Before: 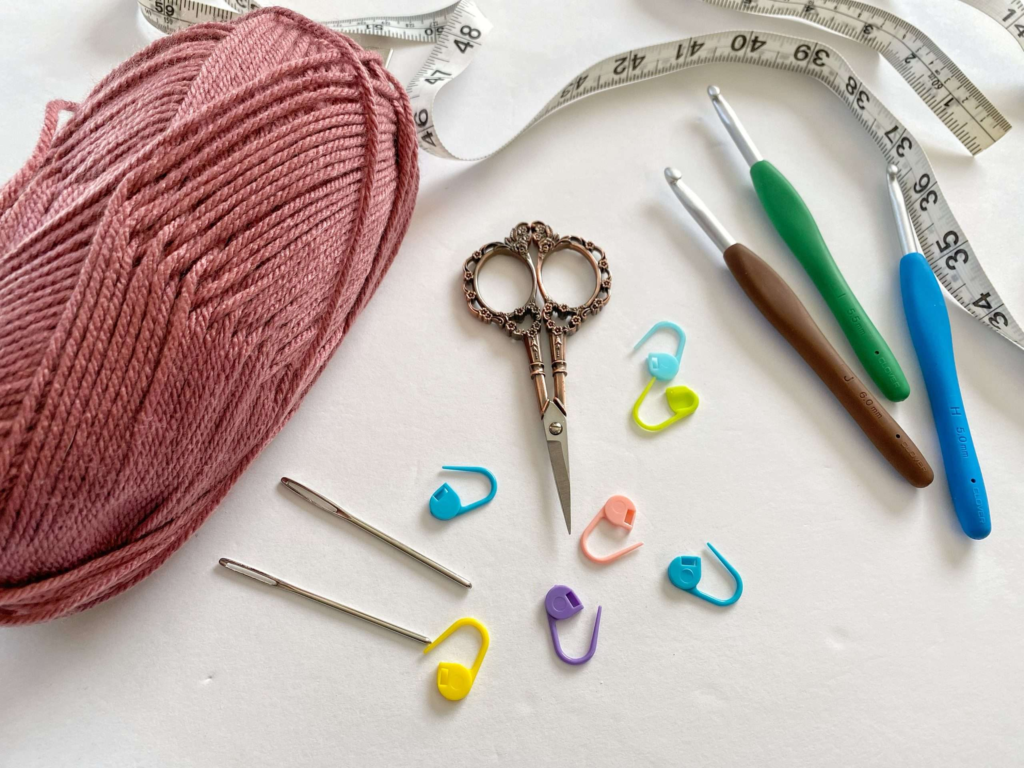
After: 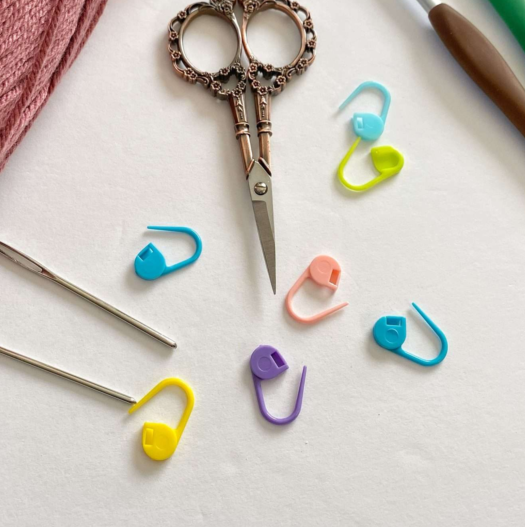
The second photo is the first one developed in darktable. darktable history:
crop and rotate: left 28.87%, top 31.259%, right 19.836%
